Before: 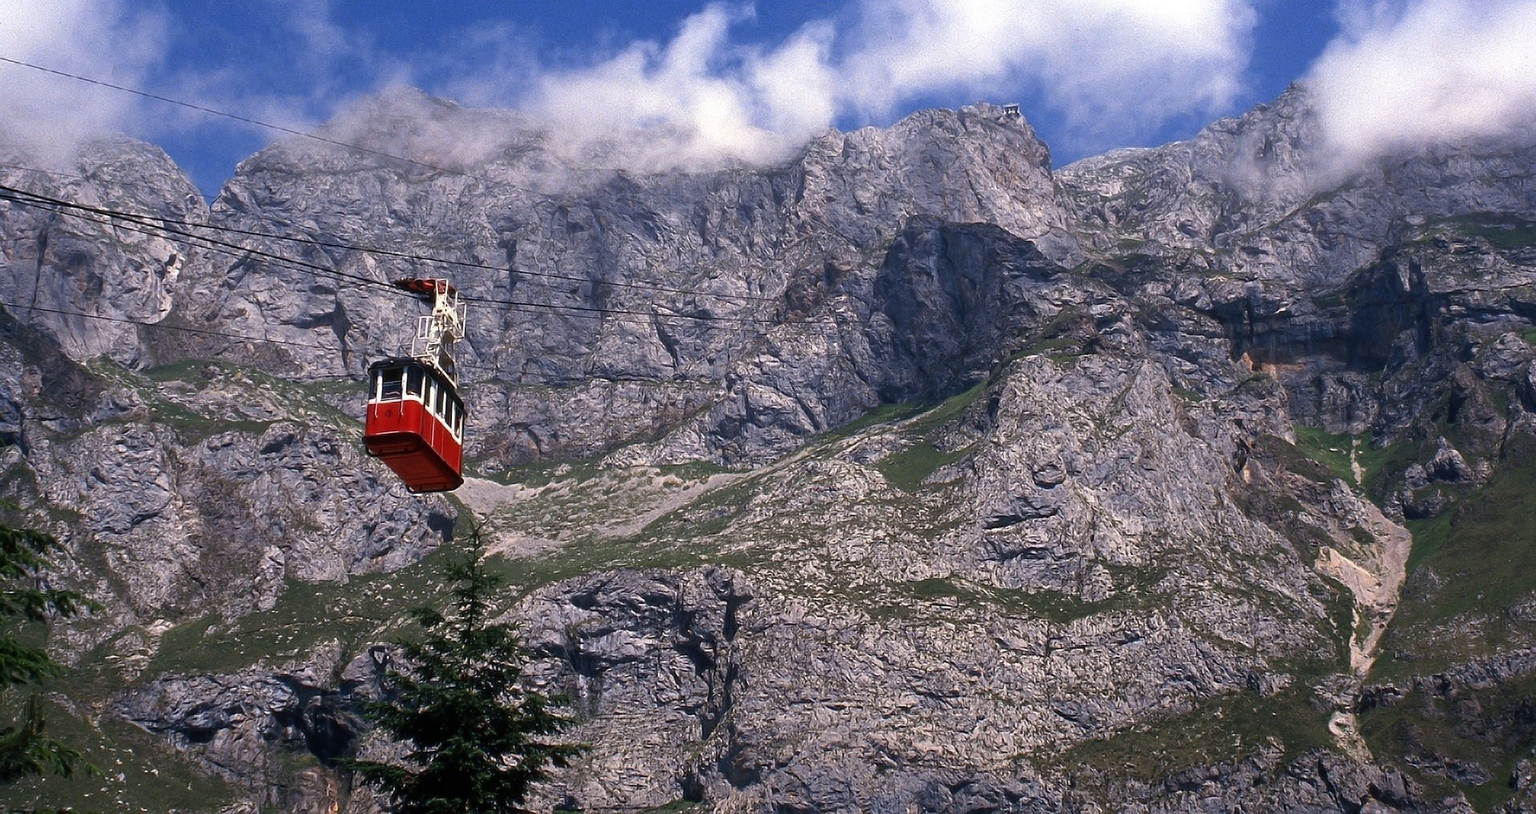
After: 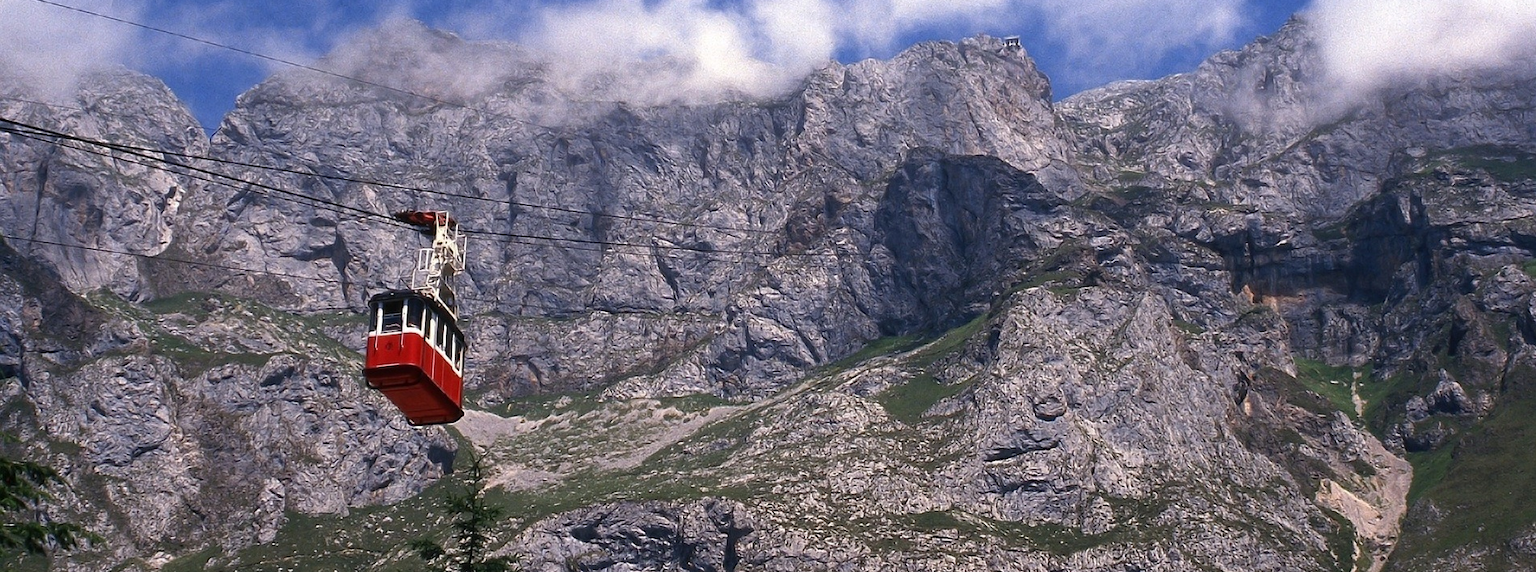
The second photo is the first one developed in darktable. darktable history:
crop and rotate: top 8.403%, bottom 21.256%
